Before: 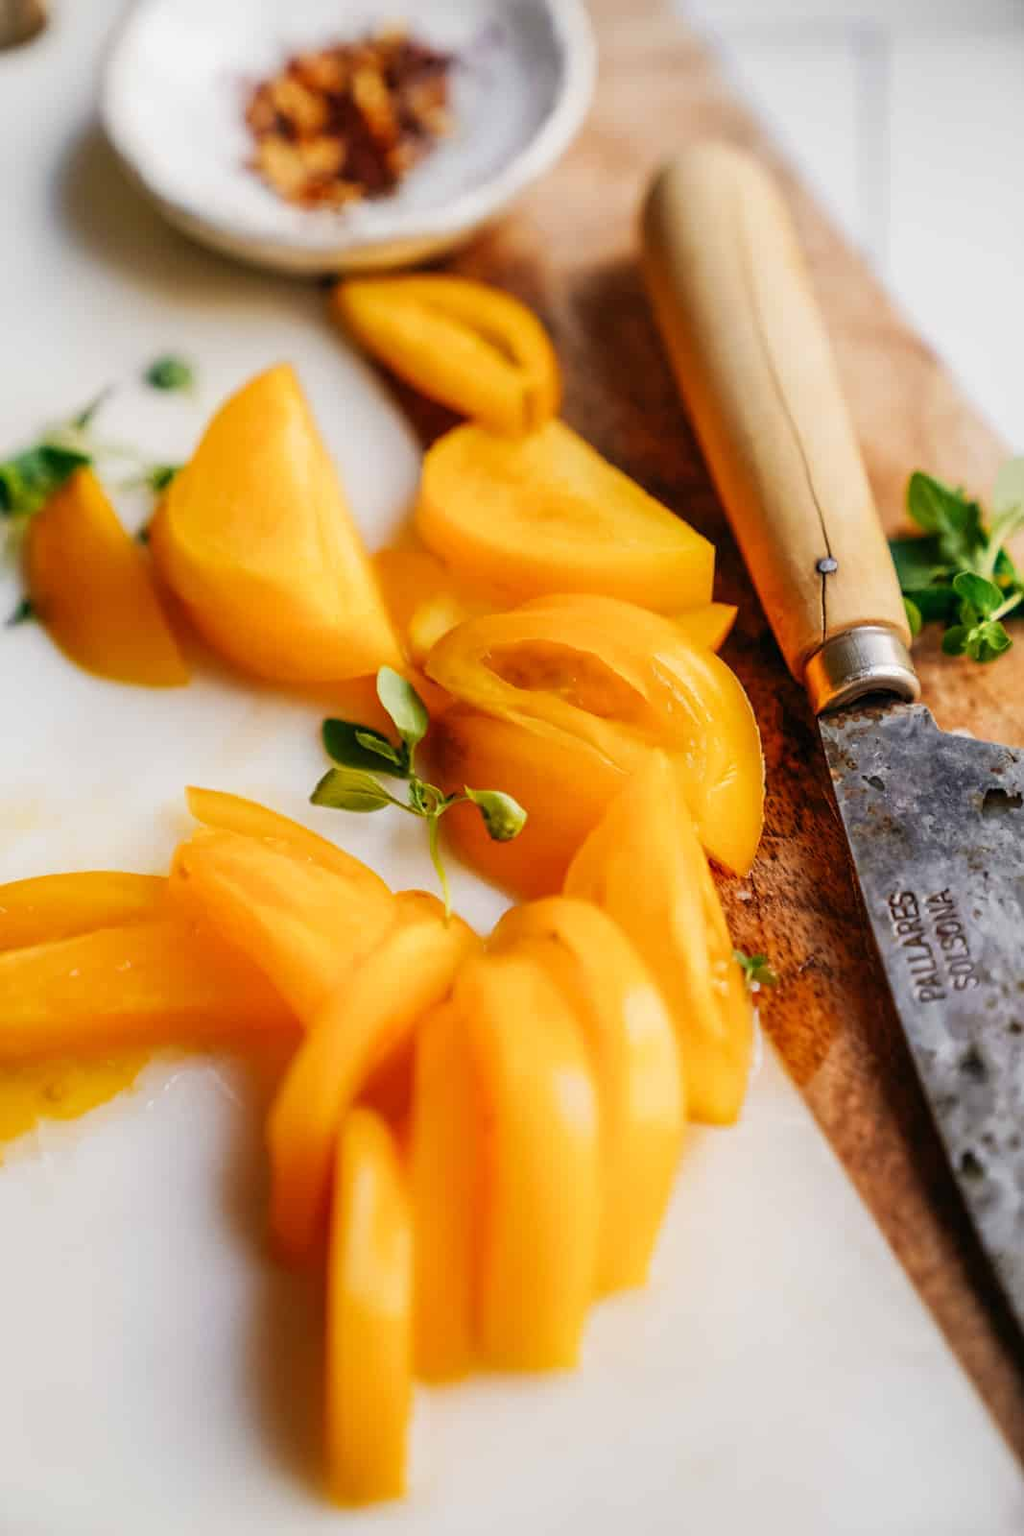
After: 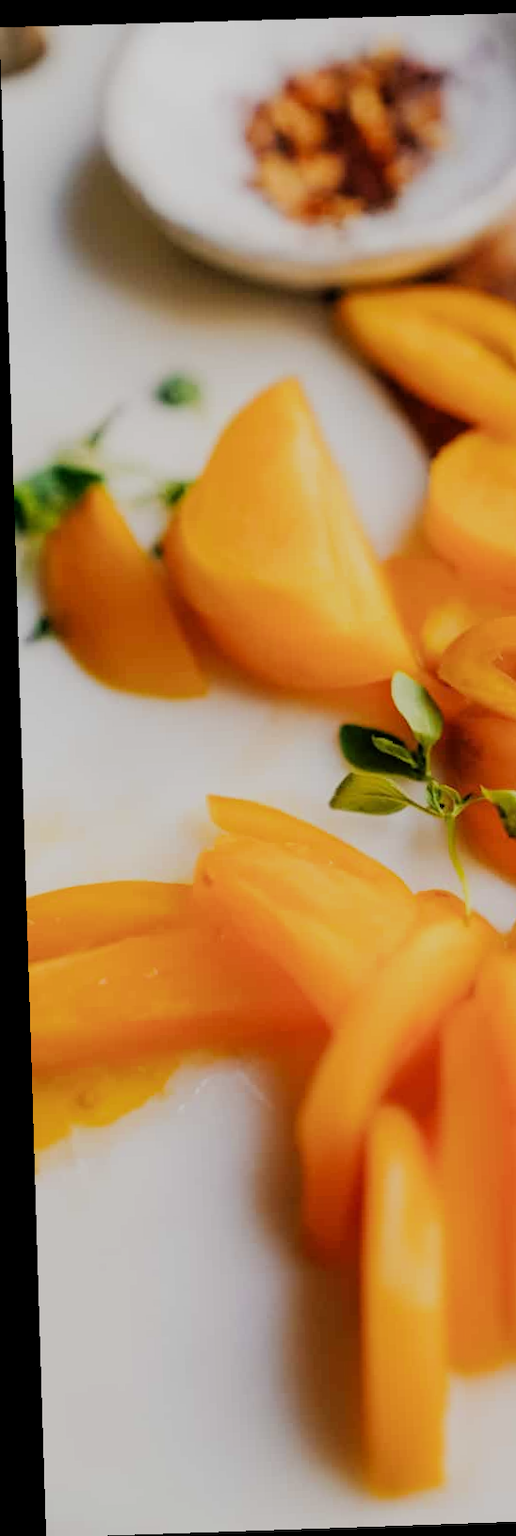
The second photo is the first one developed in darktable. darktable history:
crop and rotate: left 0%, top 0%, right 50.845%
rotate and perspective: rotation -1.77°, lens shift (horizontal) 0.004, automatic cropping off
filmic rgb: black relative exposure -7.65 EV, white relative exposure 4.56 EV, hardness 3.61
